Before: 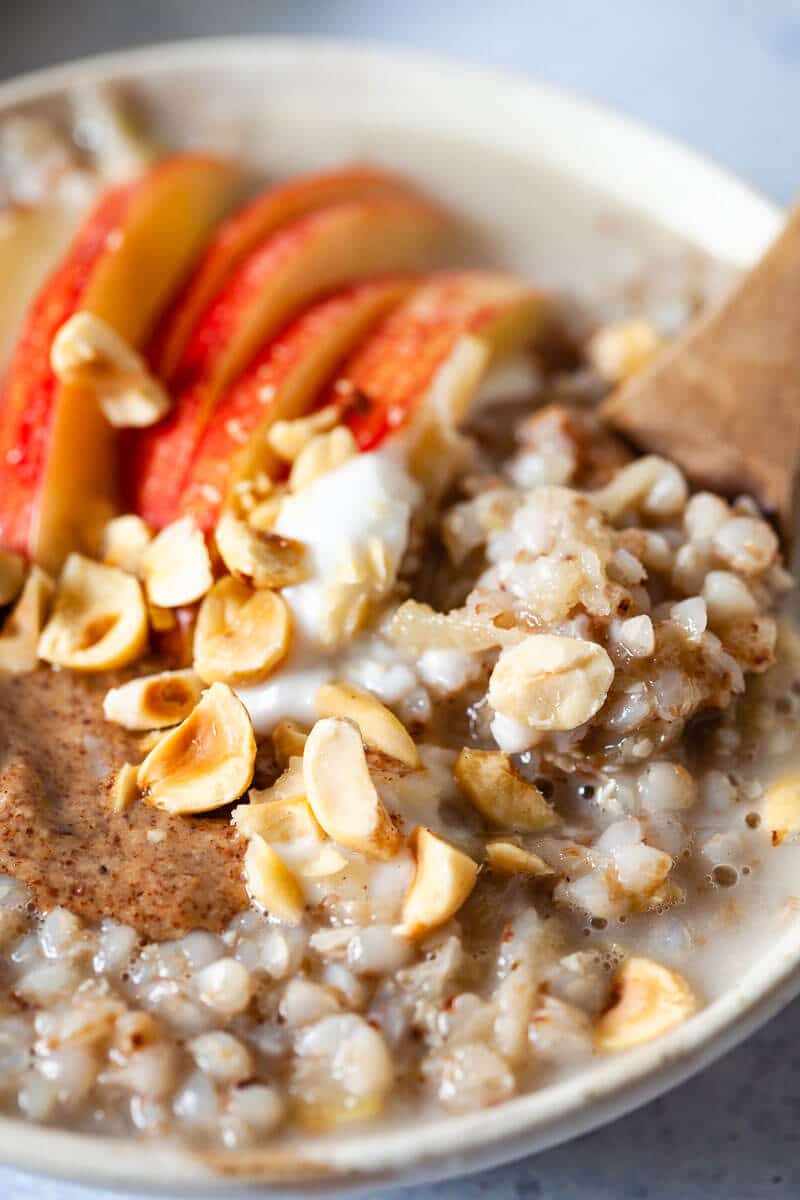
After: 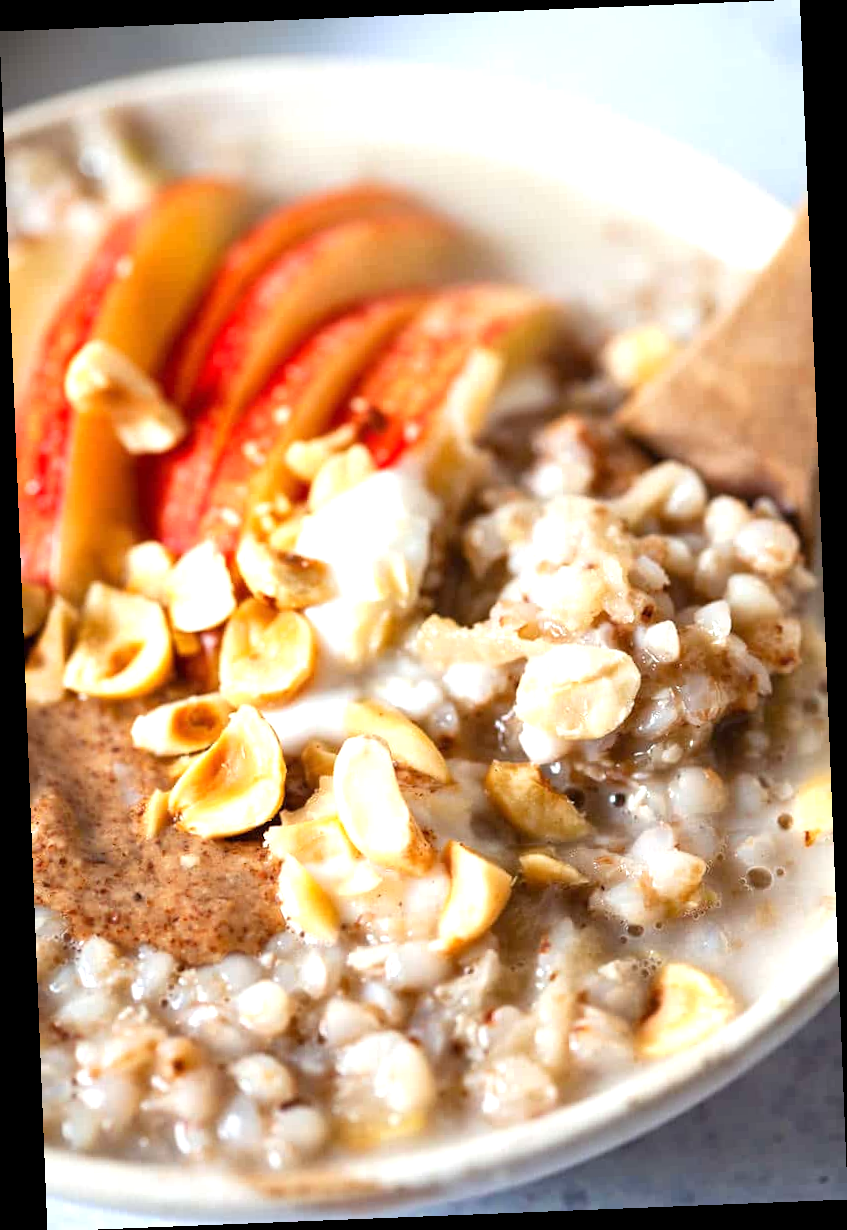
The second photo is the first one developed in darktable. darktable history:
rotate and perspective: rotation -2.29°, automatic cropping off
exposure: exposure 0.566 EV, compensate highlight preservation false
